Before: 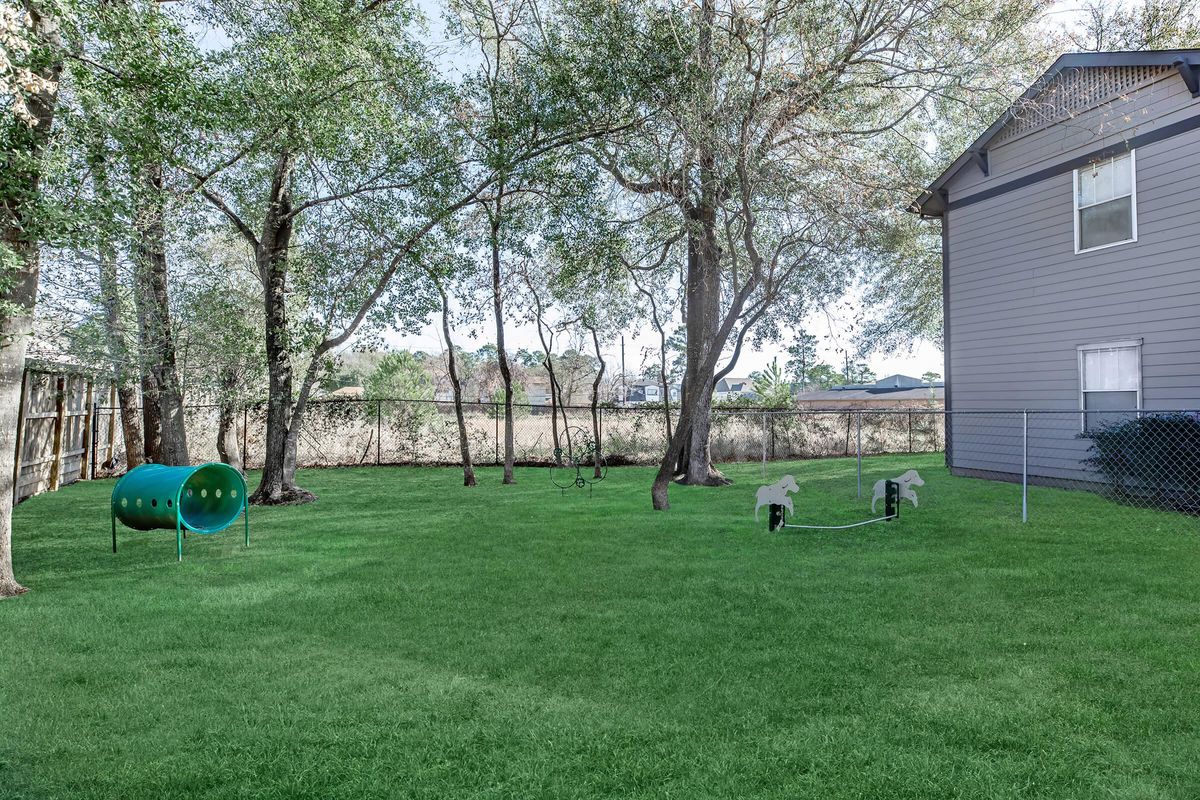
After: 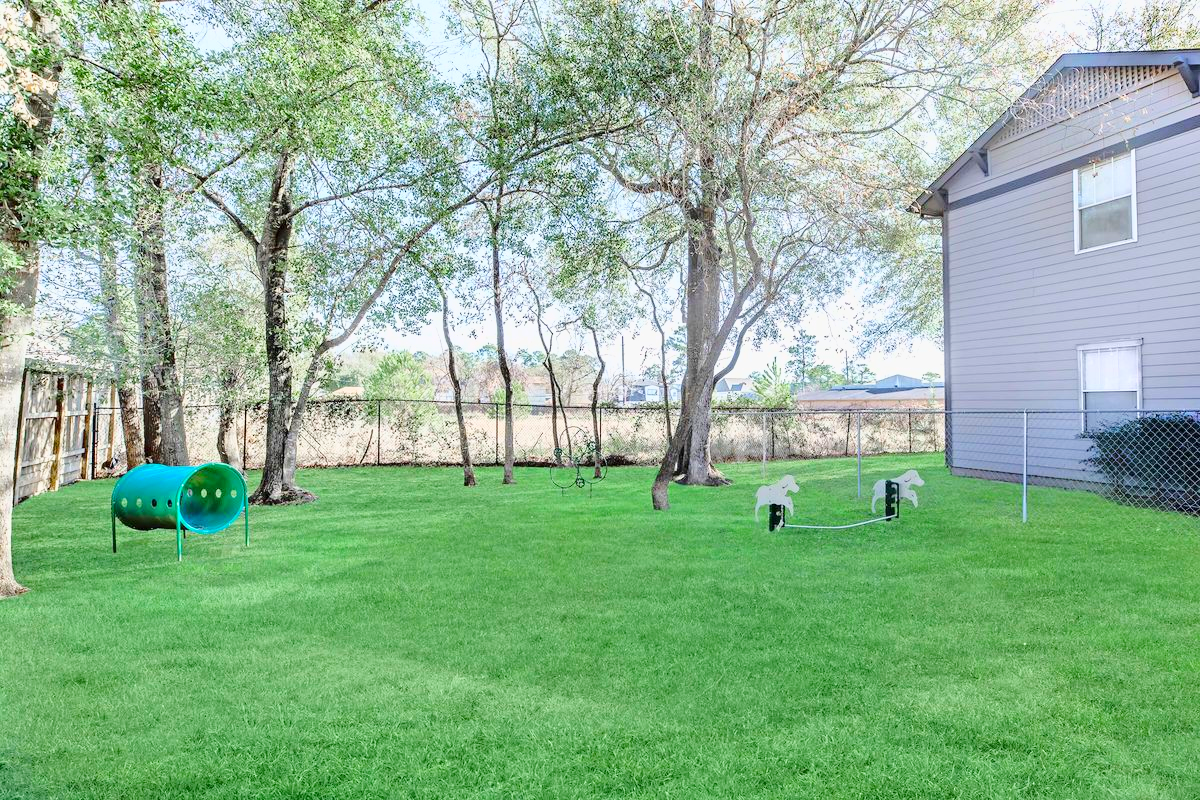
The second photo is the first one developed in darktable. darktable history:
color balance: output saturation 110%
base curve: curves: ch0 [(0, 0) (0.025, 0.046) (0.112, 0.277) (0.467, 0.74) (0.814, 0.929) (1, 0.942)]
rgb curve: curves: ch0 [(0, 0) (0.053, 0.068) (0.122, 0.128) (1, 1)]
